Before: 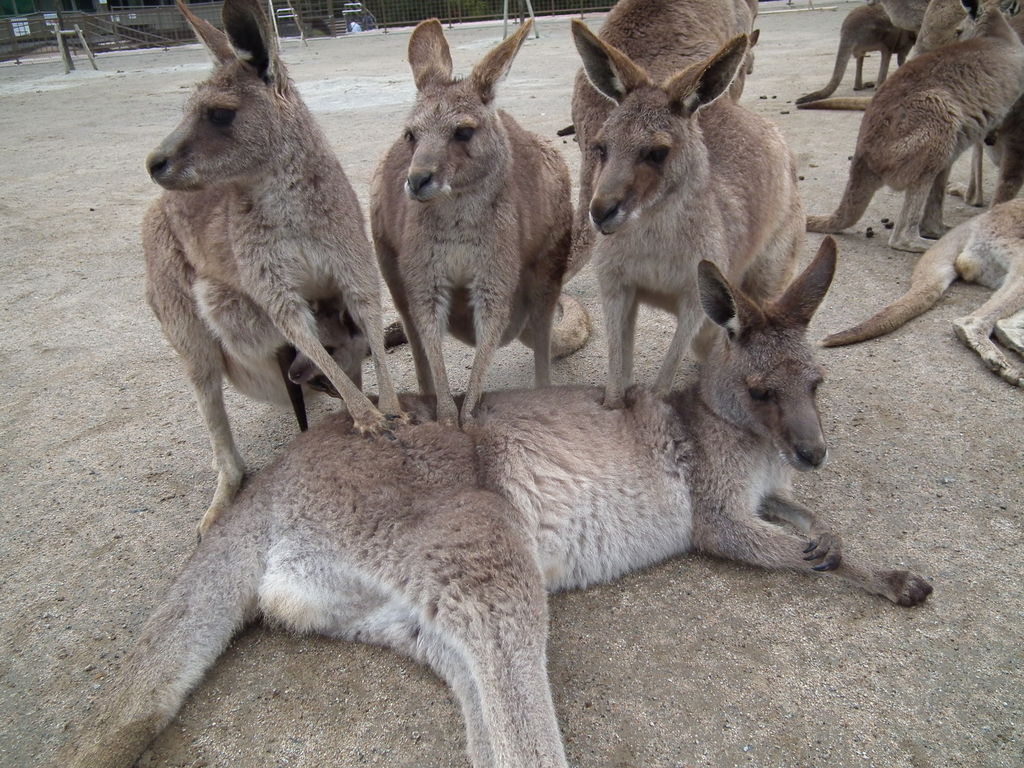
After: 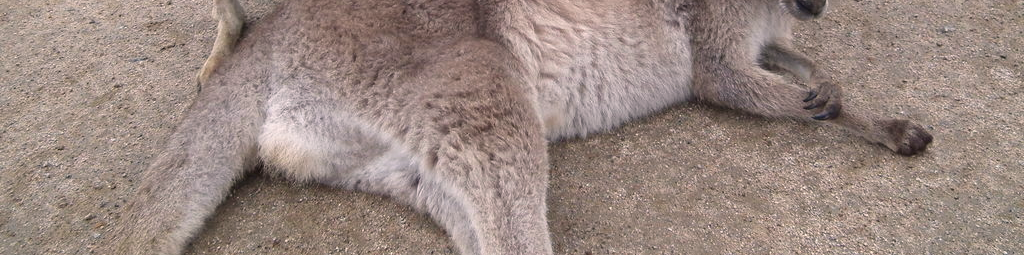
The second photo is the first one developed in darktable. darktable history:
crop and rotate: top 58.844%, bottom 7.924%
color correction: highlights a* 6.97, highlights b* 4.24
